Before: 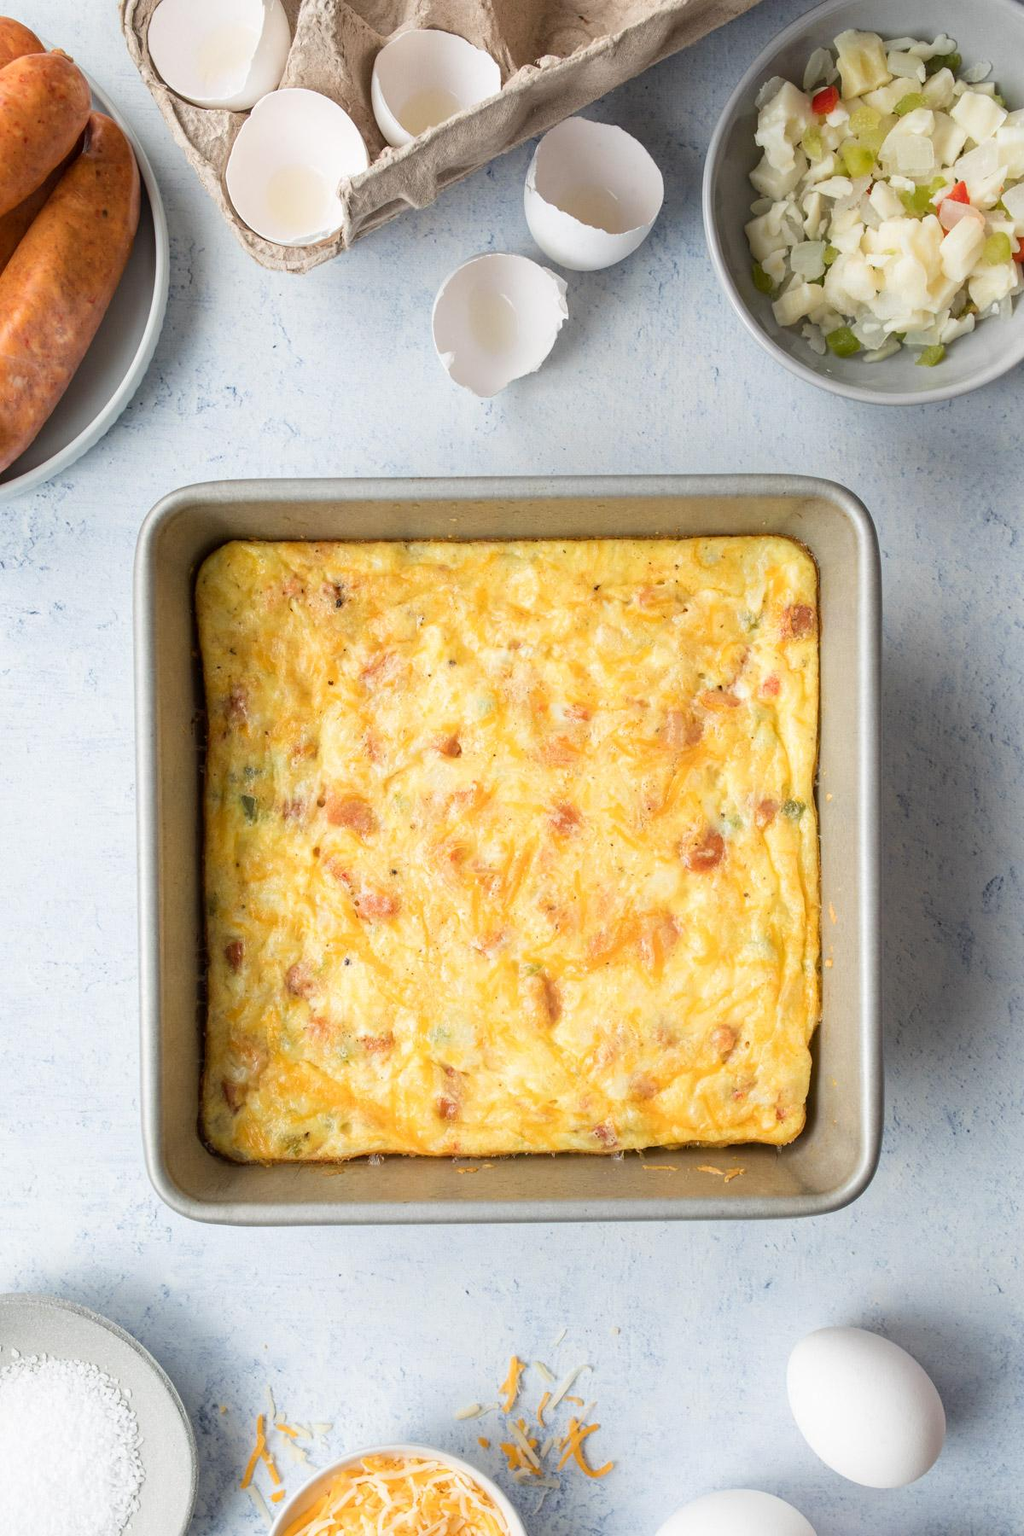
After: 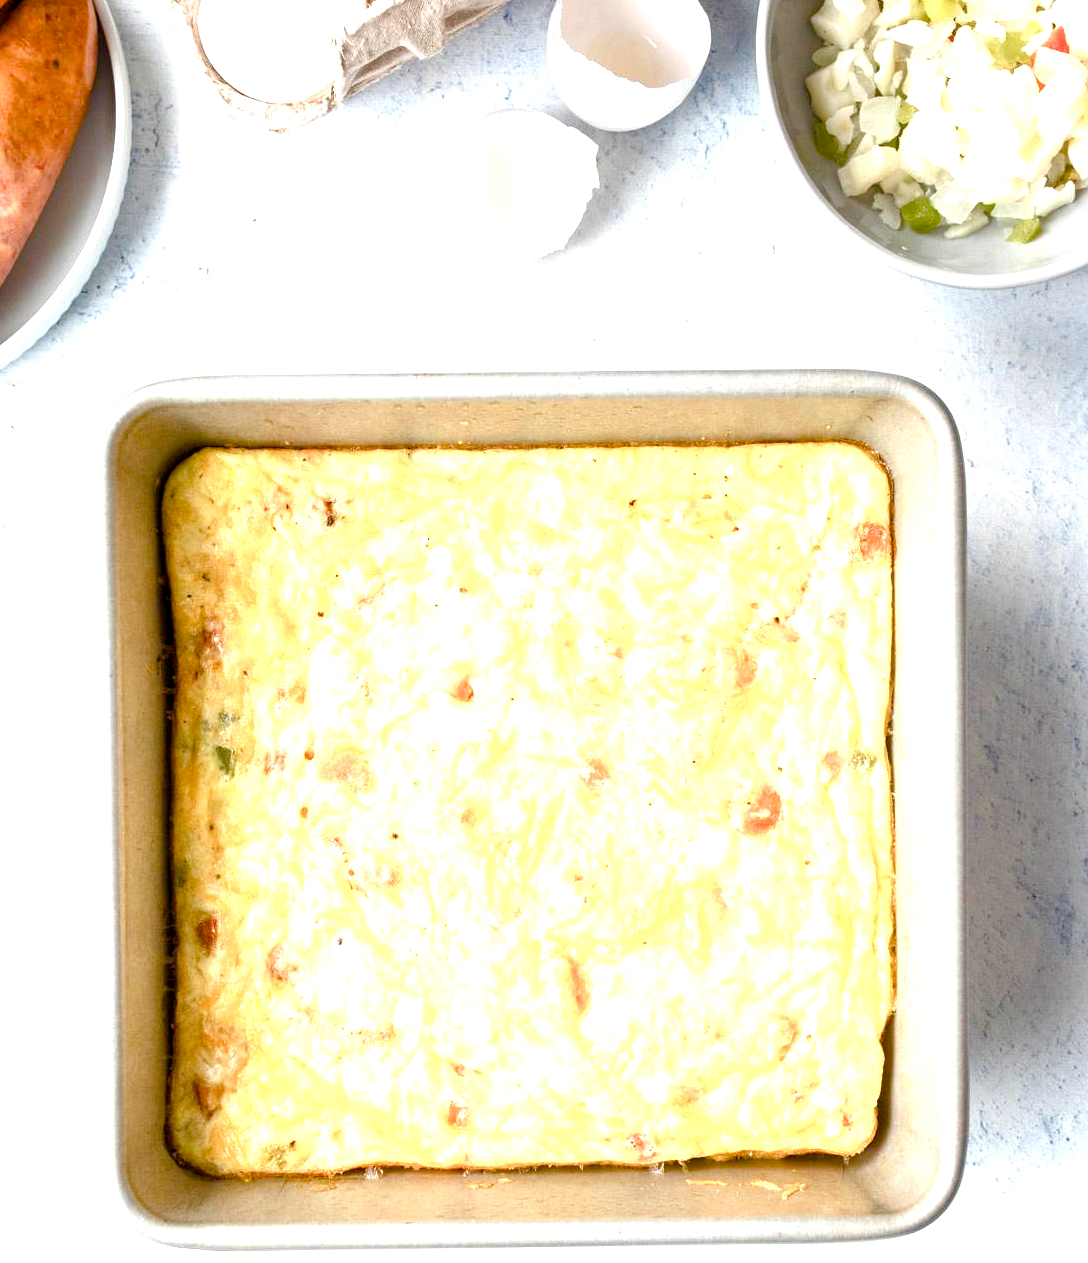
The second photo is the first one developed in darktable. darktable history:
exposure: black level correction 0, exposure 1.199 EV, compensate highlight preservation false
crop: left 5.598%, top 10.341%, right 3.699%, bottom 19.449%
color balance rgb: global offset › luminance -0.486%, perceptual saturation grading › global saturation 24.784%, perceptual saturation grading › highlights -50.85%, perceptual saturation grading › mid-tones 19.126%, perceptual saturation grading › shadows 62.118%, perceptual brilliance grading › global brilliance 2.773%
